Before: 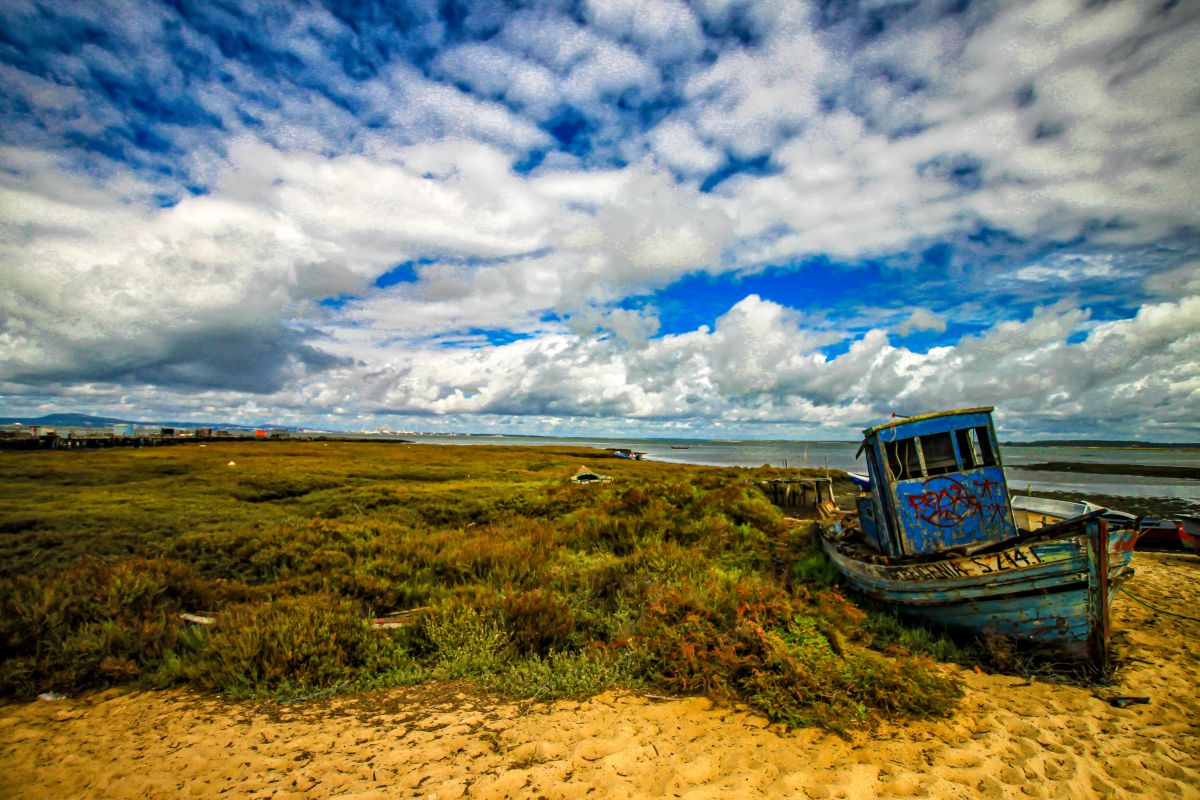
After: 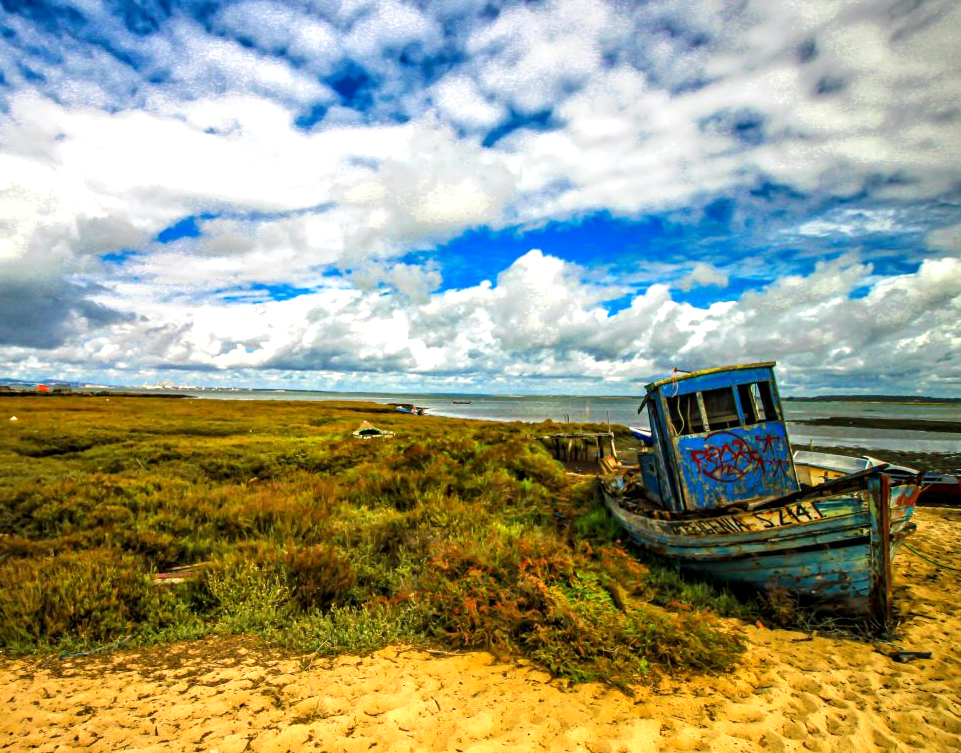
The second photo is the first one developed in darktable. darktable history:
exposure: black level correction 0.001, exposure 0.499 EV, compensate highlight preservation false
crop and rotate: left 18.19%, top 5.773%, right 1.674%
